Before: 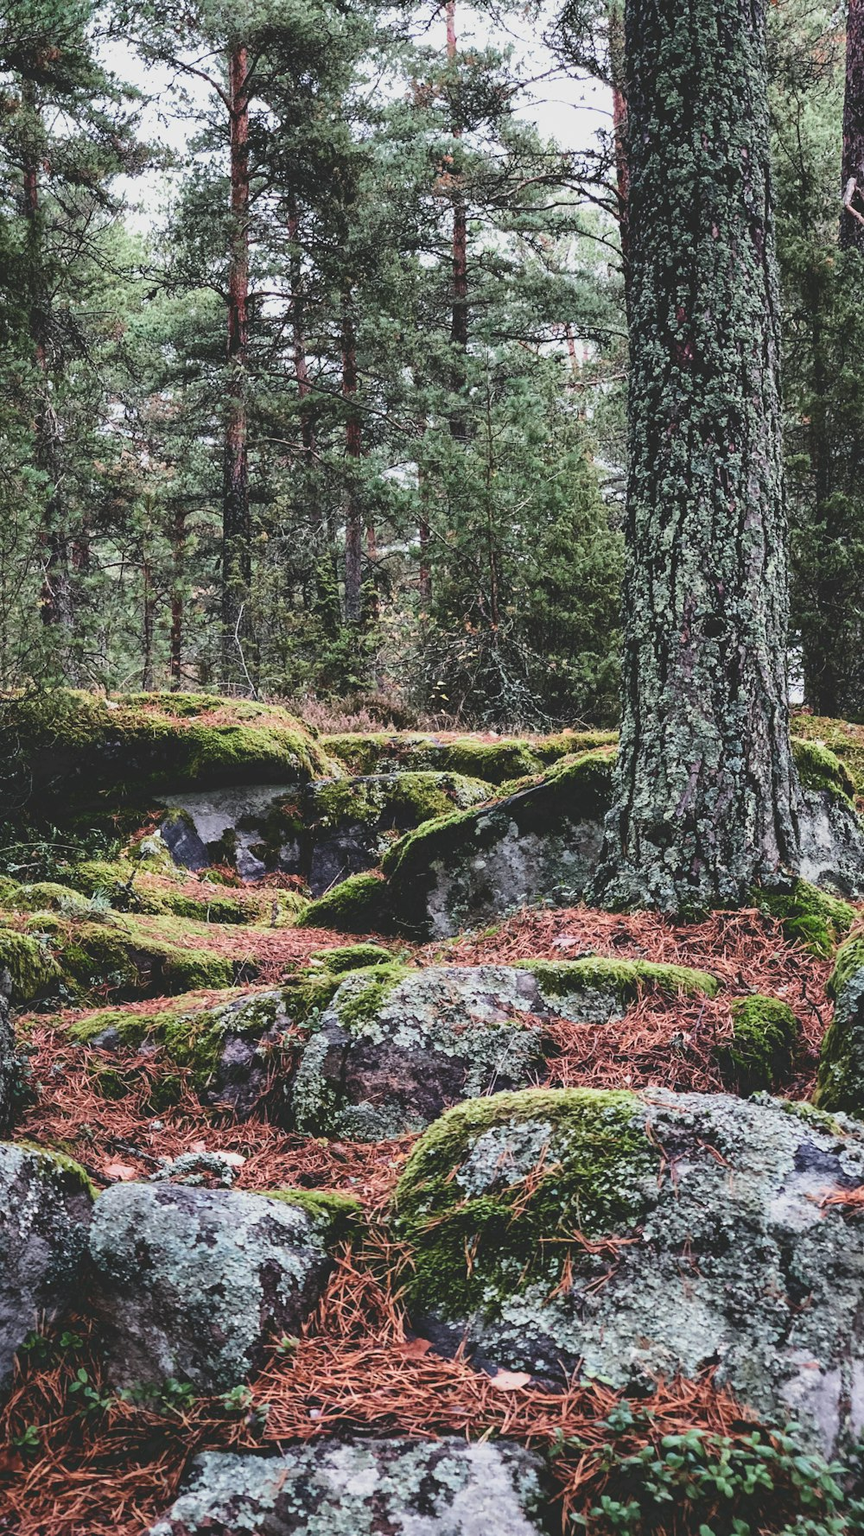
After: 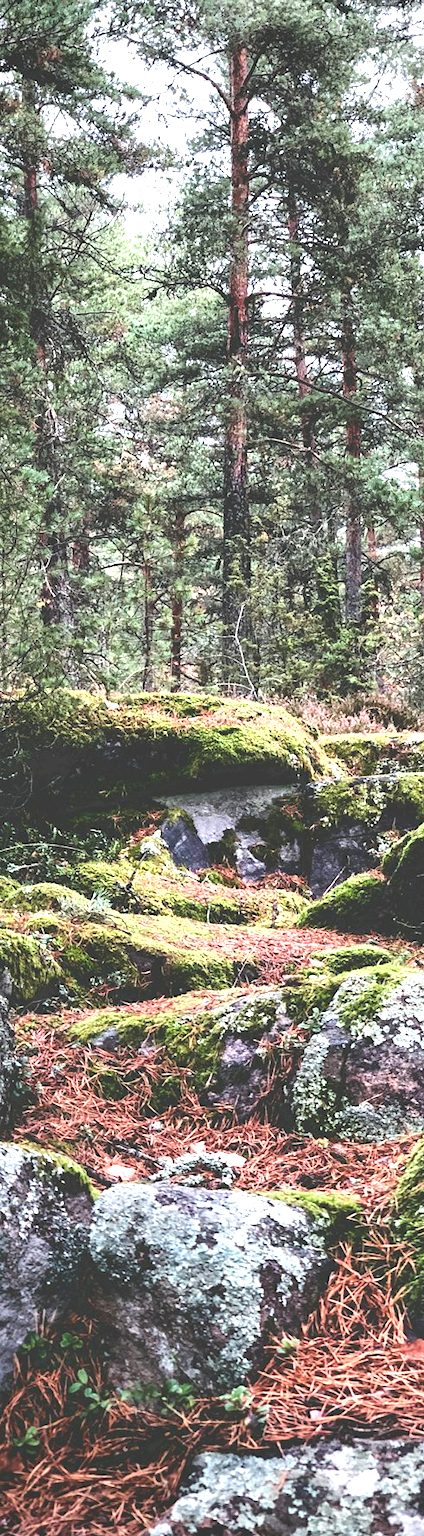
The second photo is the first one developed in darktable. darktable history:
exposure: black level correction 0, exposure 1.015 EV, compensate exposure bias true, compensate highlight preservation false
vignetting: fall-off radius 60.92%
crop and rotate: left 0%, top 0%, right 50.845%
